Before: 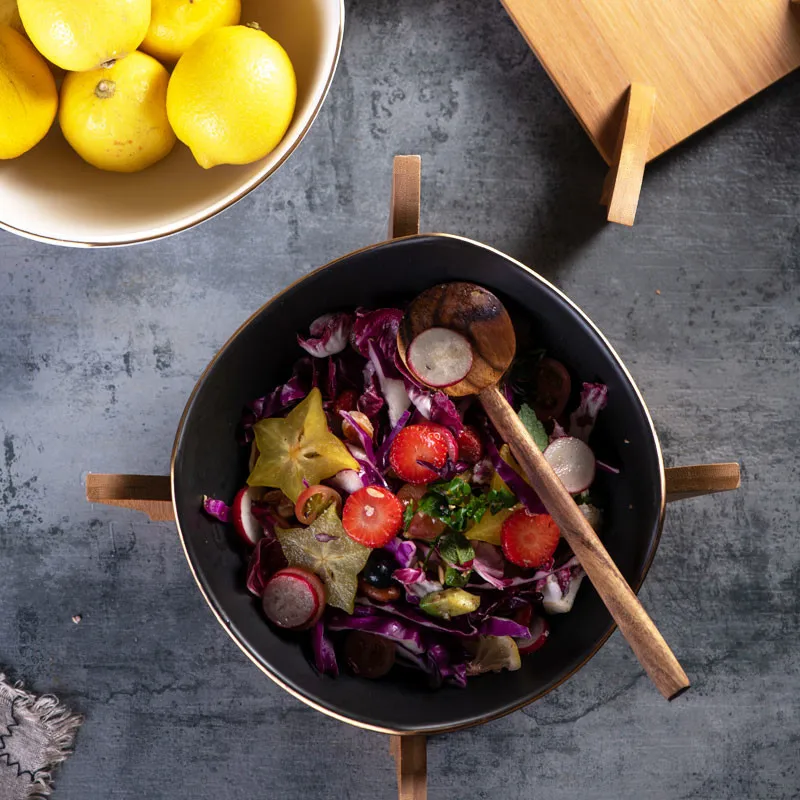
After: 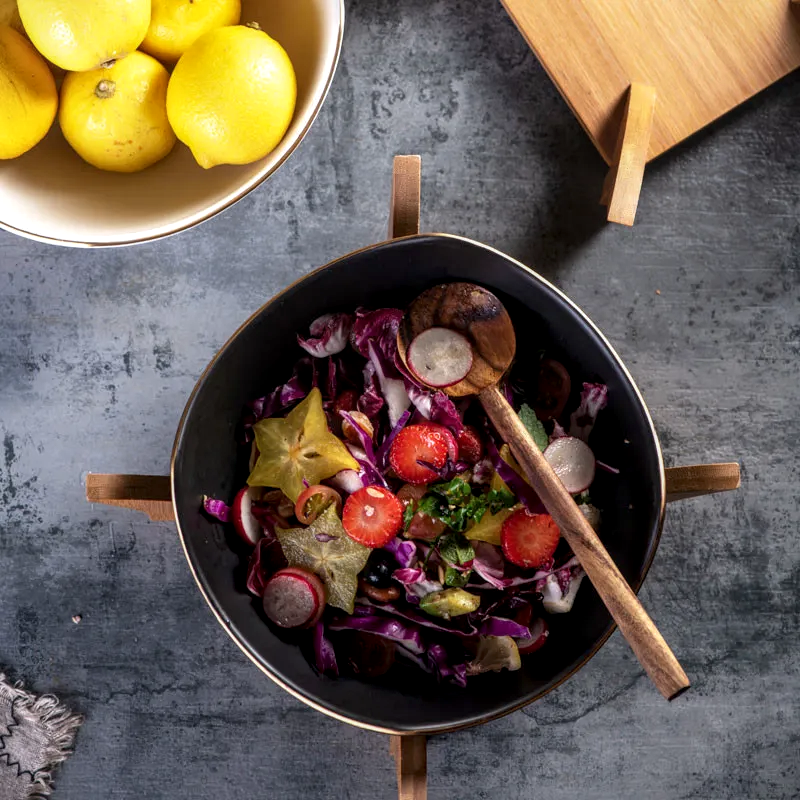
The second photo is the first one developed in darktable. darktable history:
vignetting: fall-off start 116.67%, fall-off radius 59.26%, brightness -0.31, saturation -0.056
local contrast: detail 130%
